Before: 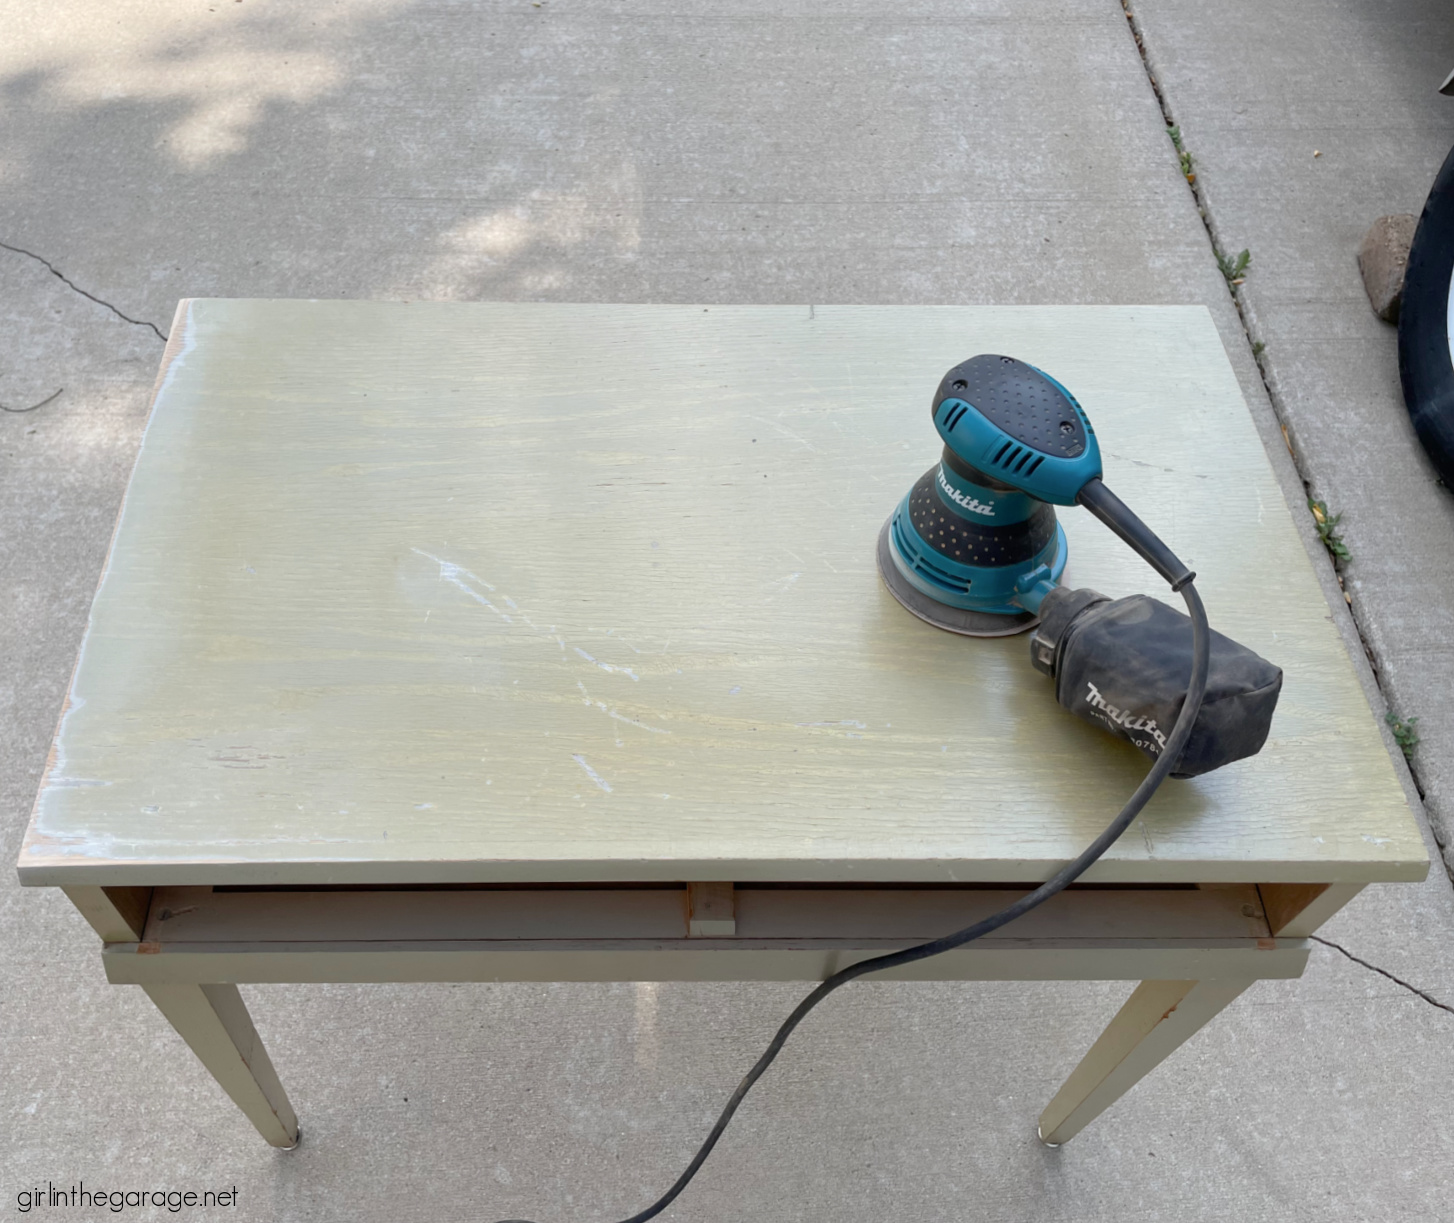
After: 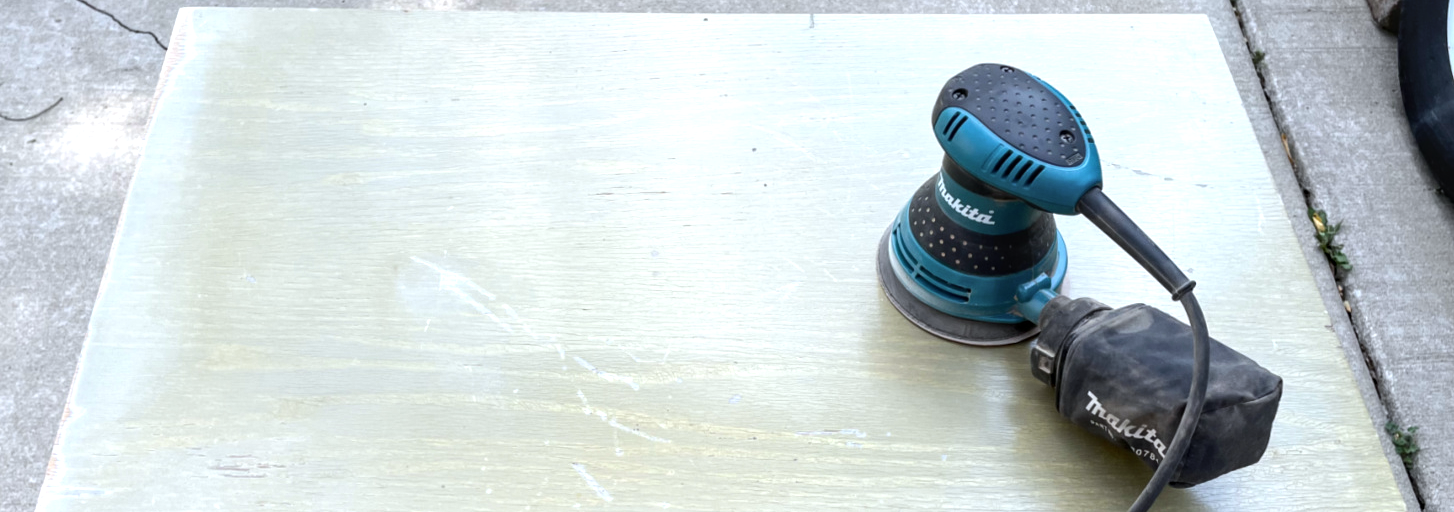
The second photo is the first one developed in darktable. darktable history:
white balance: red 0.967, blue 1.049
local contrast: on, module defaults
crop and rotate: top 23.84%, bottom 34.294%
tone equalizer: -8 EV -0.75 EV, -7 EV -0.7 EV, -6 EV -0.6 EV, -5 EV -0.4 EV, -3 EV 0.4 EV, -2 EV 0.6 EV, -1 EV 0.7 EV, +0 EV 0.75 EV, edges refinement/feathering 500, mask exposure compensation -1.57 EV, preserve details no
